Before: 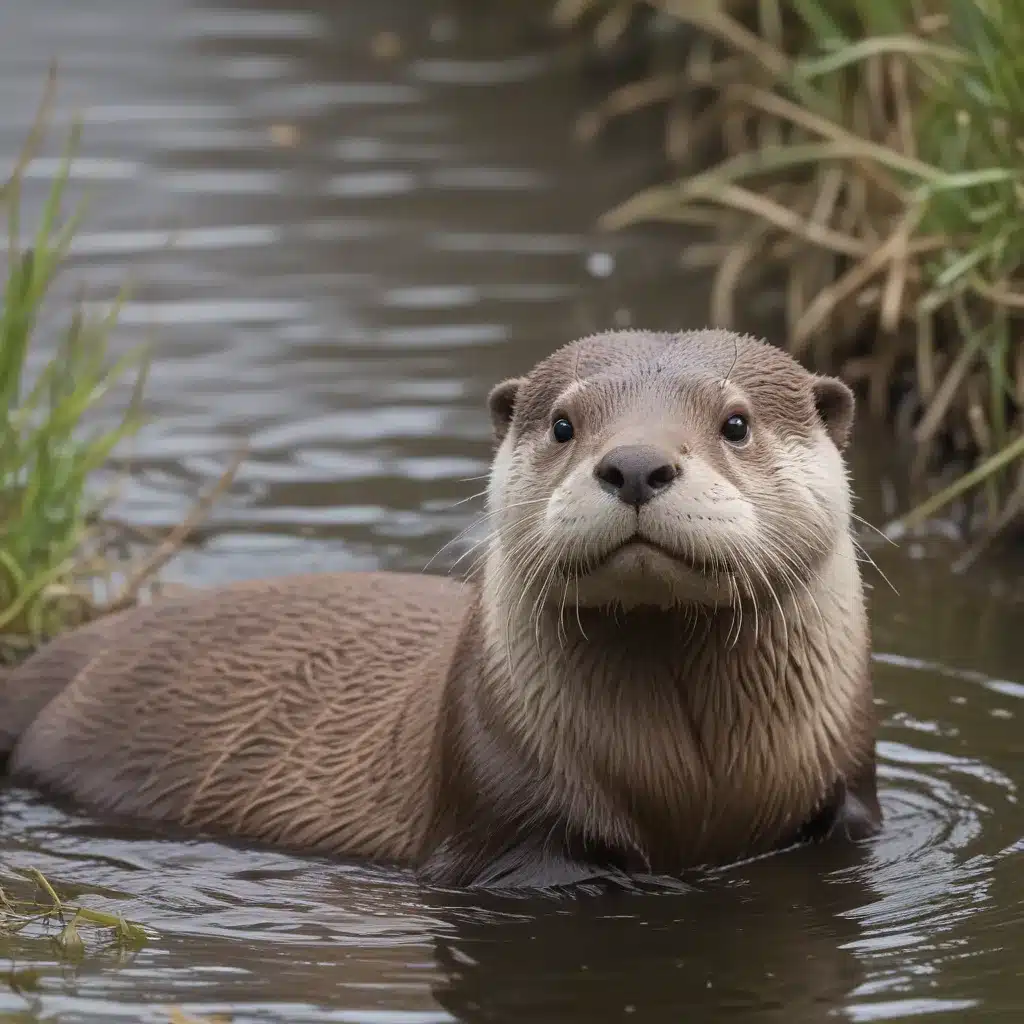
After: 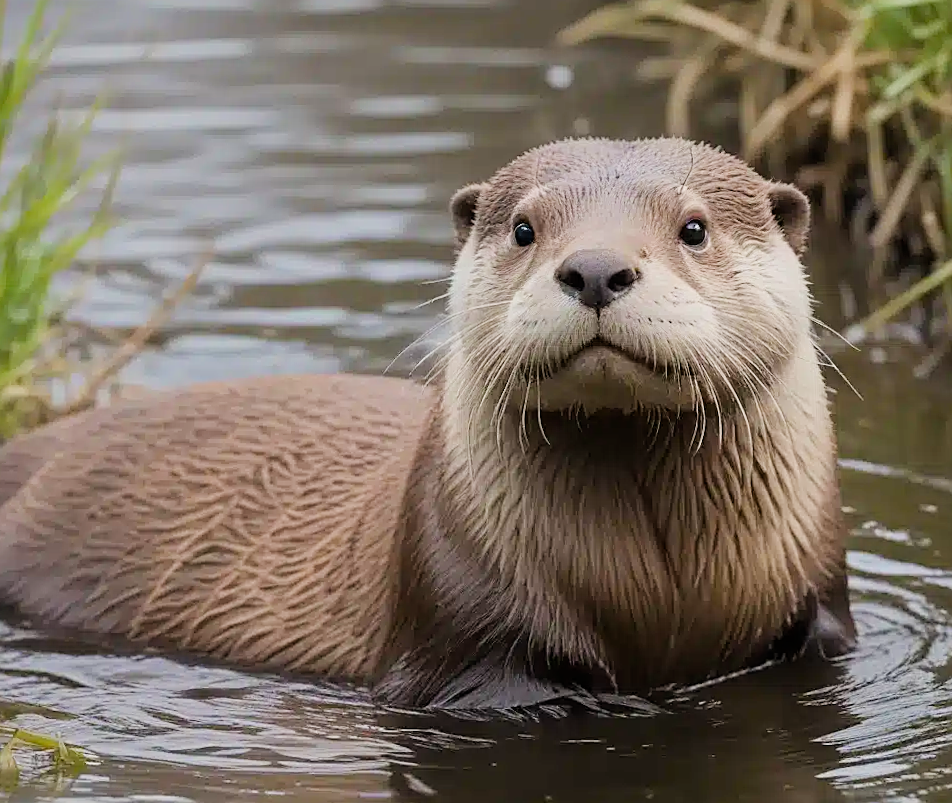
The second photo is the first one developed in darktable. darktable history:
sharpen: on, module defaults
filmic rgb: black relative exposure -7.65 EV, white relative exposure 4.56 EV, hardness 3.61, contrast 1.05
exposure: exposure 0.6 EV, compensate highlight preservation false
color balance rgb: perceptual saturation grading › global saturation 25%, global vibrance 10%
rotate and perspective: rotation 0.215°, lens shift (vertical) -0.139, crop left 0.069, crop right 0.939, crop top 0.002, crop bottom 0.996
color correction: highlights a* -0.182, highlights b* -0.124
crop and rotate: top 15.774%, bottom 5.506%
